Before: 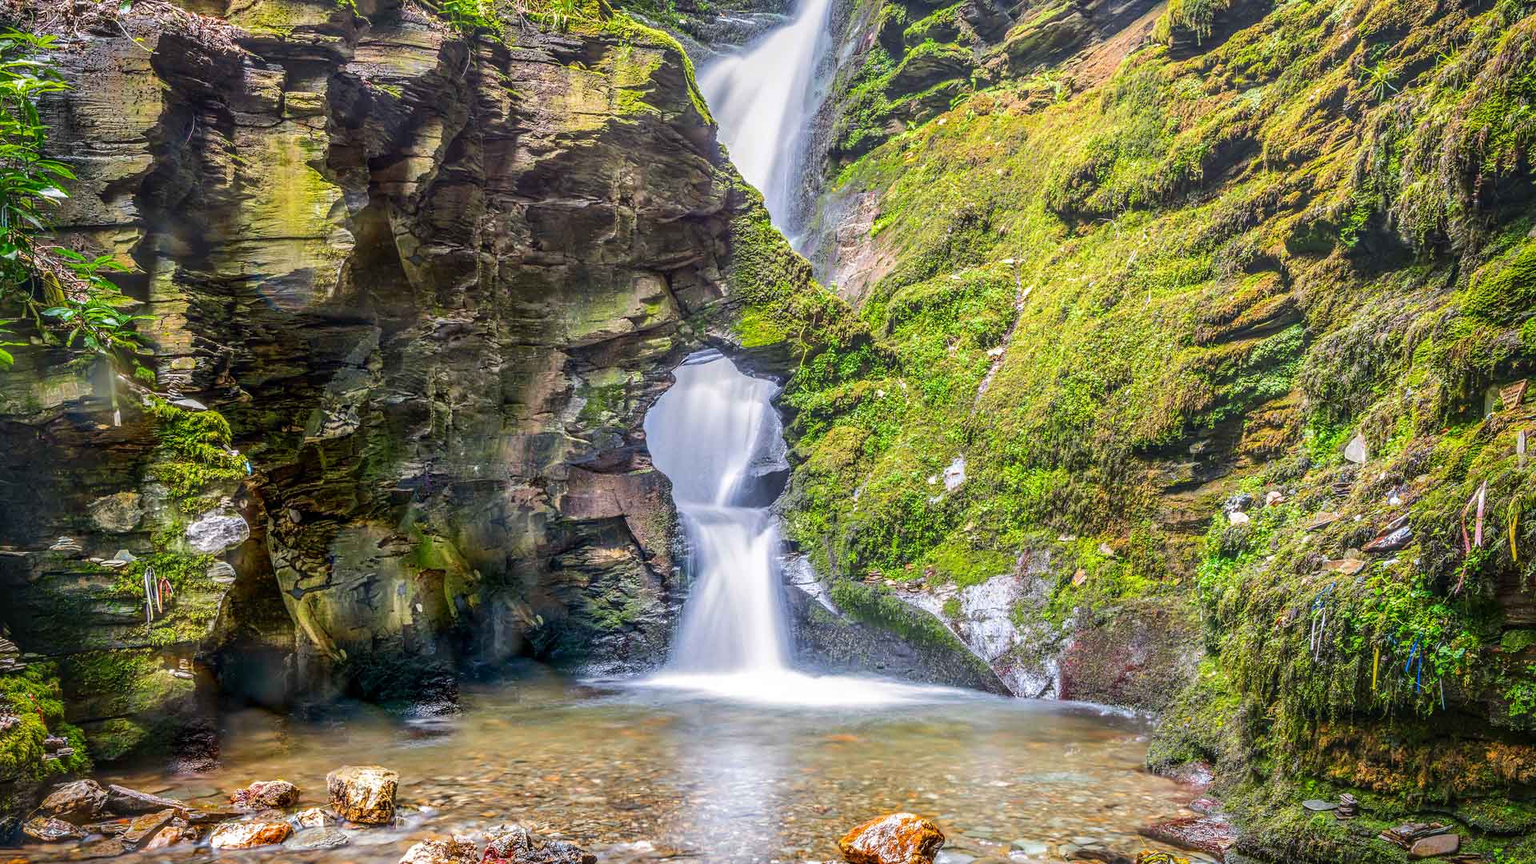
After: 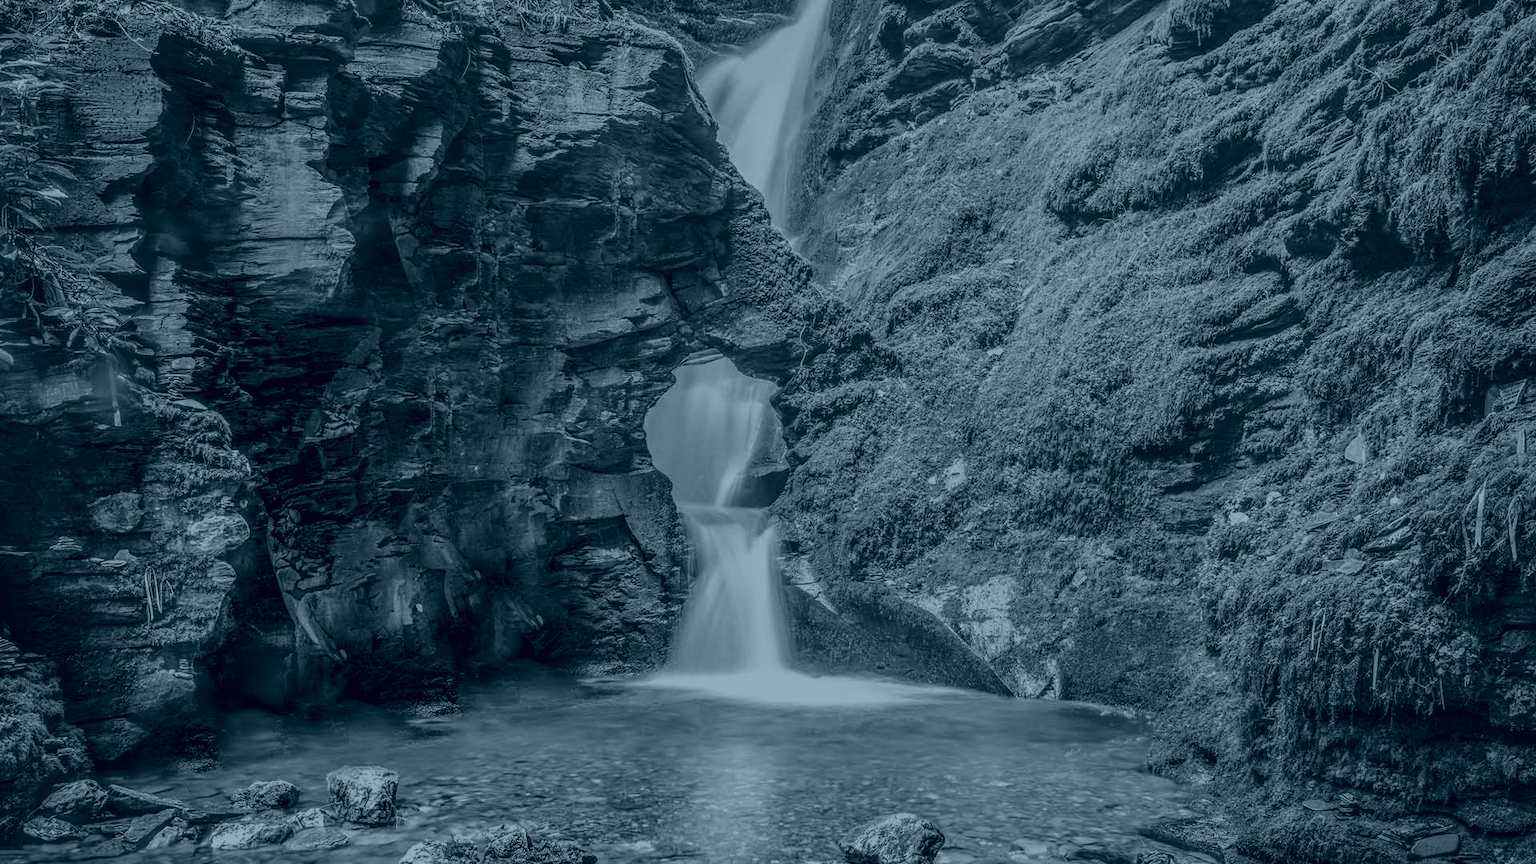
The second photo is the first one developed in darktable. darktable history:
exposure: black level correction 0, exposure 1.1 EV, compensate exposure bias true, compensate highlight preservation false
colorize: hue 194.4°, saturation 29%, source mix 61.75%, lightness 3.98%, version 1
rgb curve: curves: ch0 [(0.123, 0.061) (0.995, 0.887)]; ch1 [(0.06, 0.116) (1, 0.906)]; ch2 [(0, 0) (0.824, 0.69) (1, 1)], mode RGB, independent channels, compensate middle gray true
